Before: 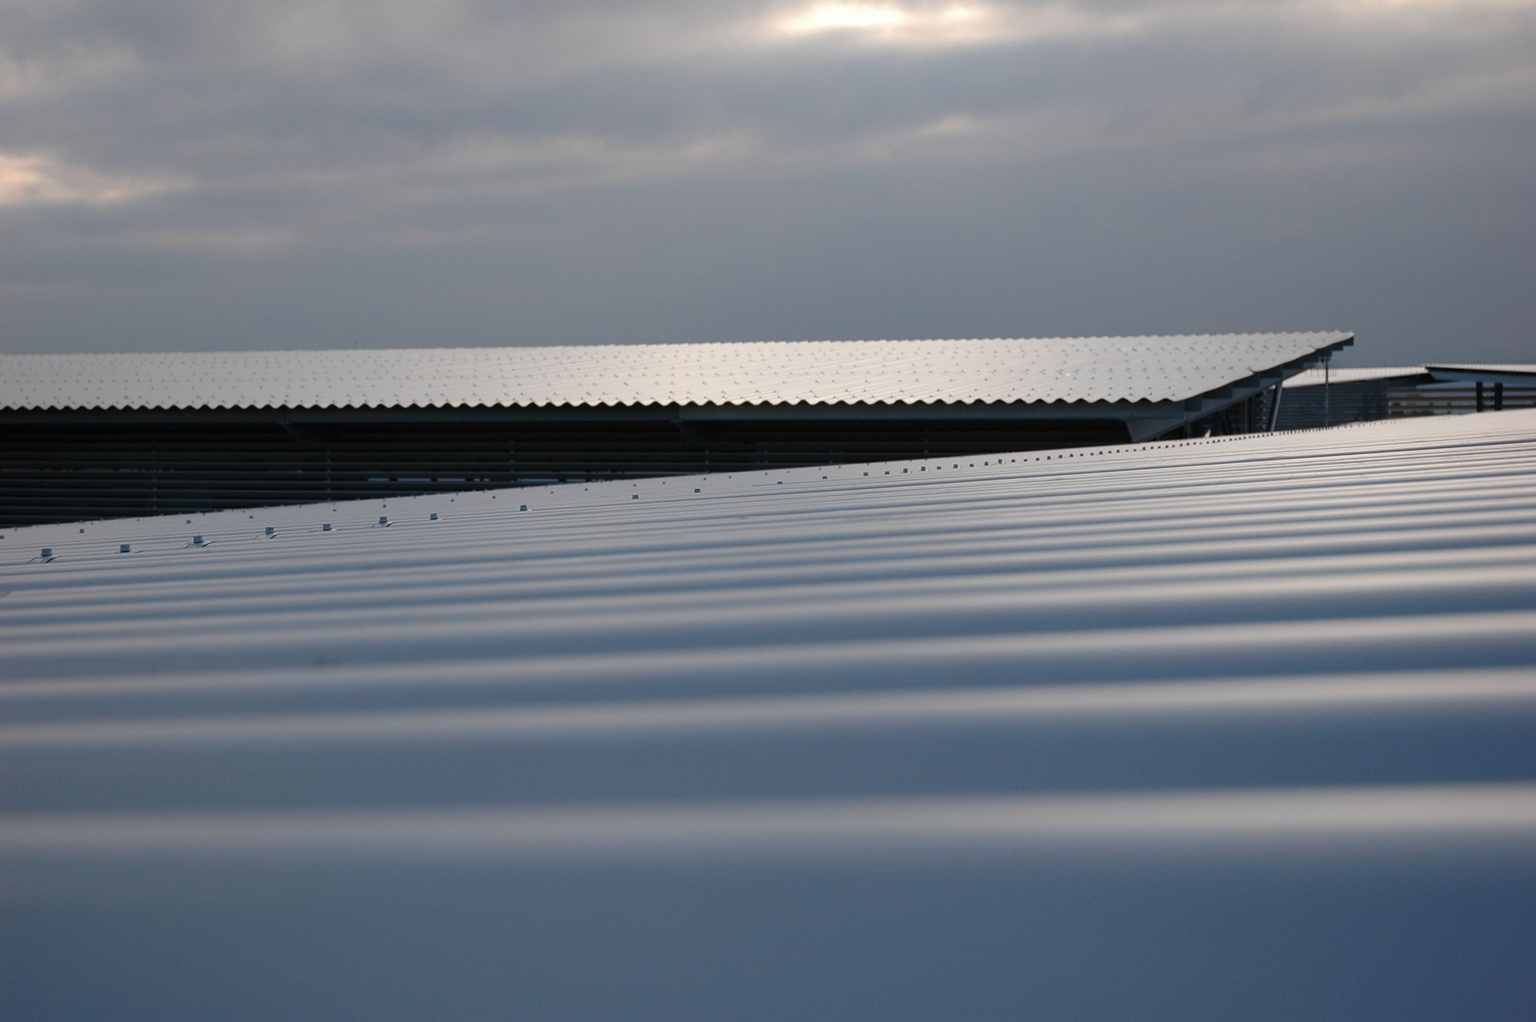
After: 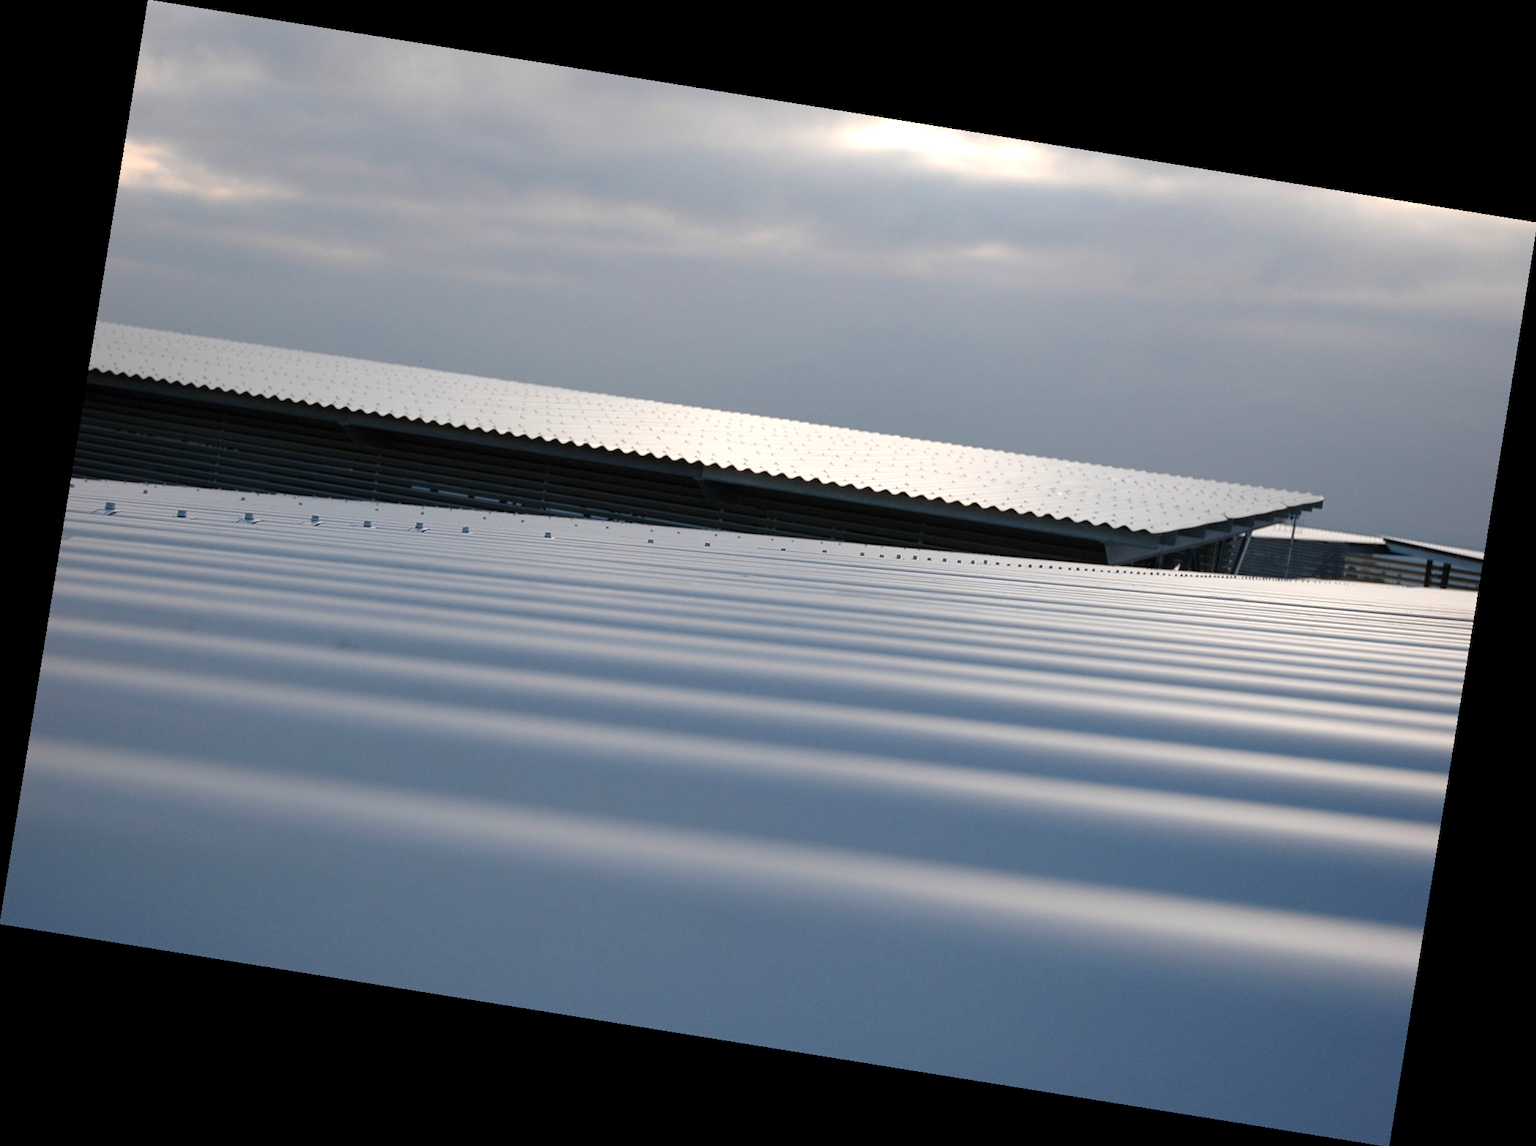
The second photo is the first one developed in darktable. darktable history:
rotate and perspective: rotation 9.12°, automatic cropping off
exposure: black level correction 0.001, exposure 0.5 EV, compensate exposure bias true, compensate highlight preservation false
